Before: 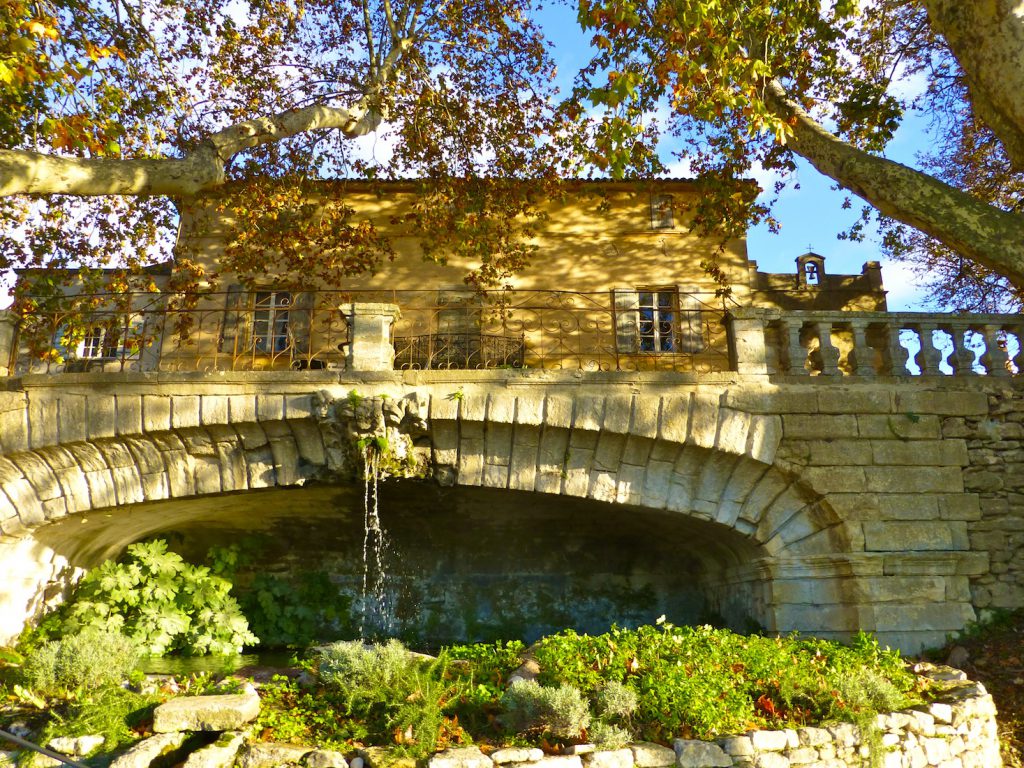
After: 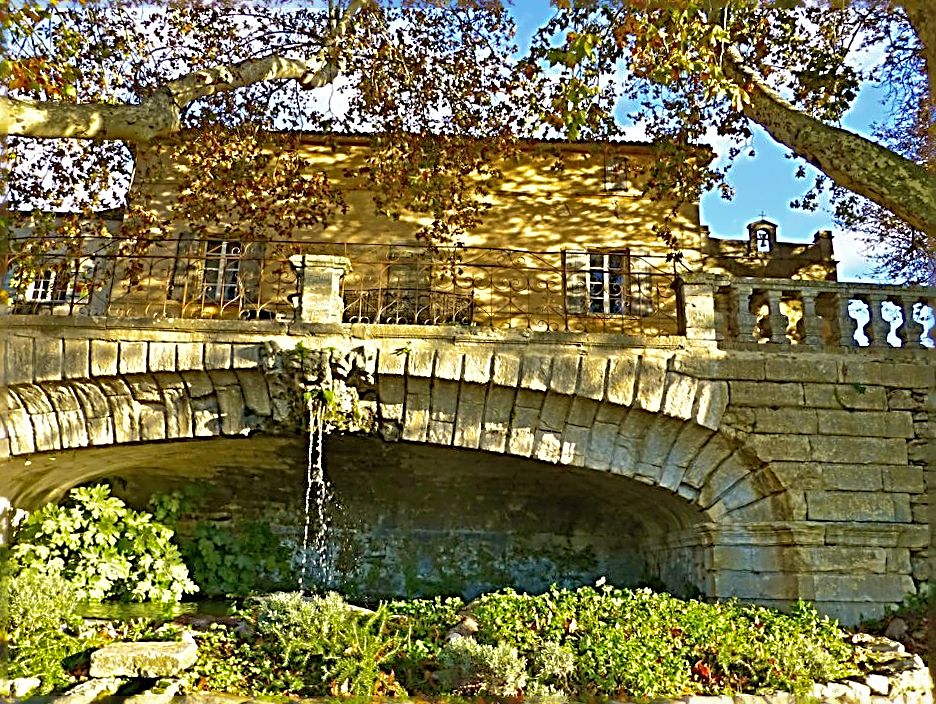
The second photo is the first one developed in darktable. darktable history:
sharpen: radius 3.195, amount 1.714
crop and rotate: angle -1.96°, left 3.081%, top 3.614%, right 1.389%, bottom 0.518%
shadows and highlights: on, module defaults
tone equalizer: on, module defaults
